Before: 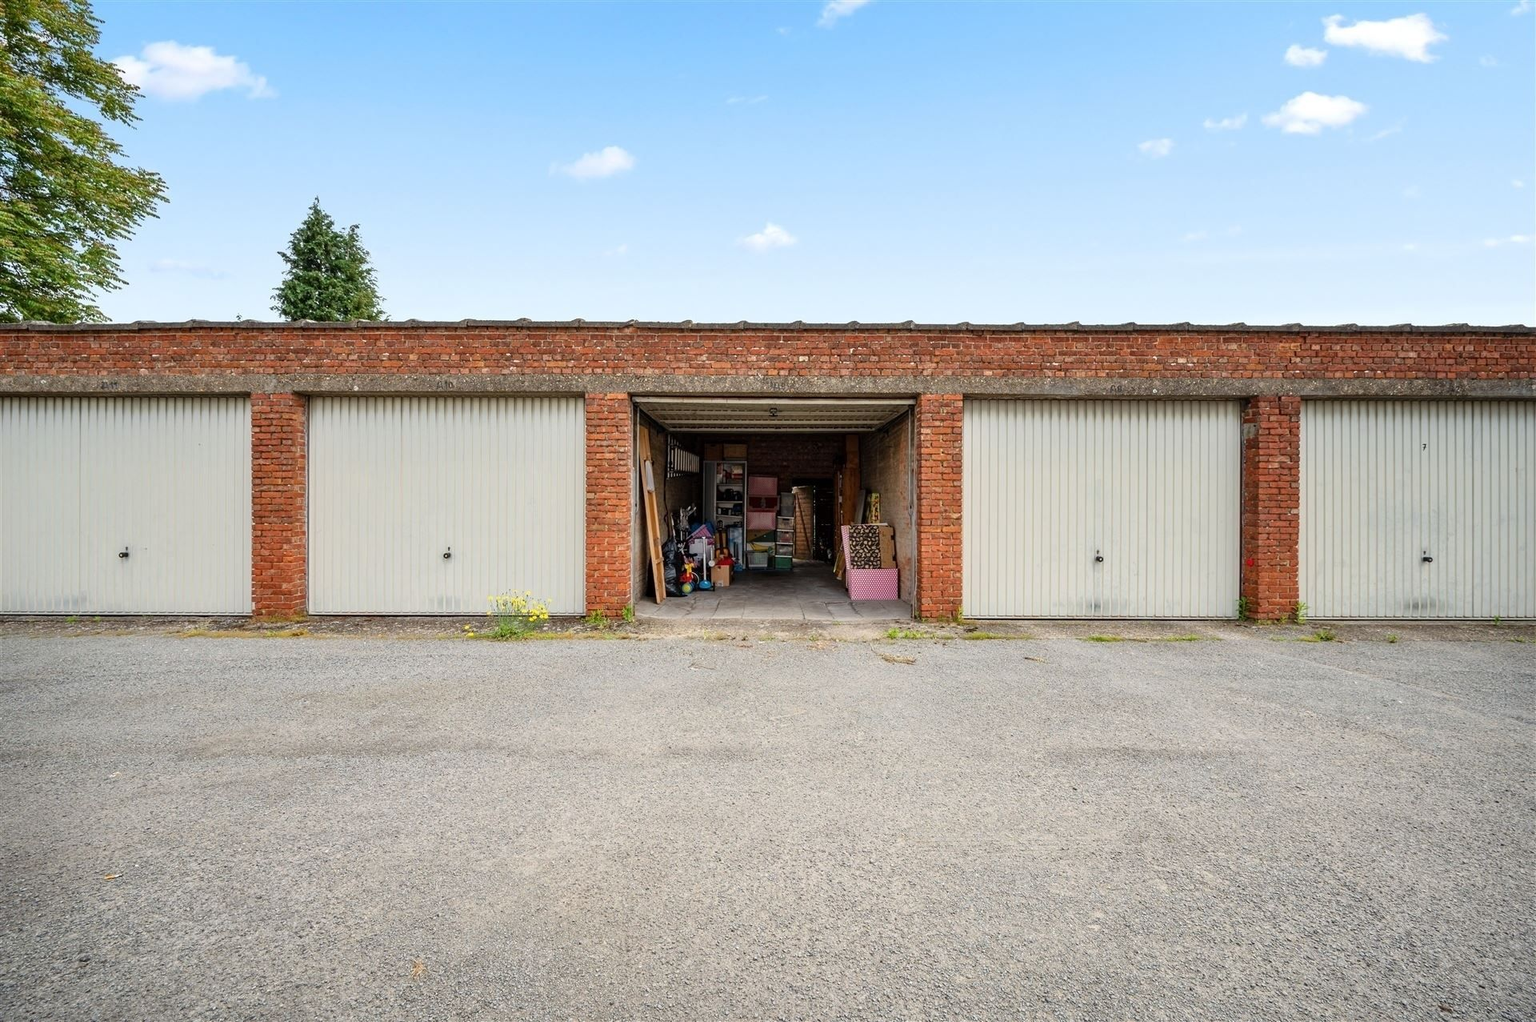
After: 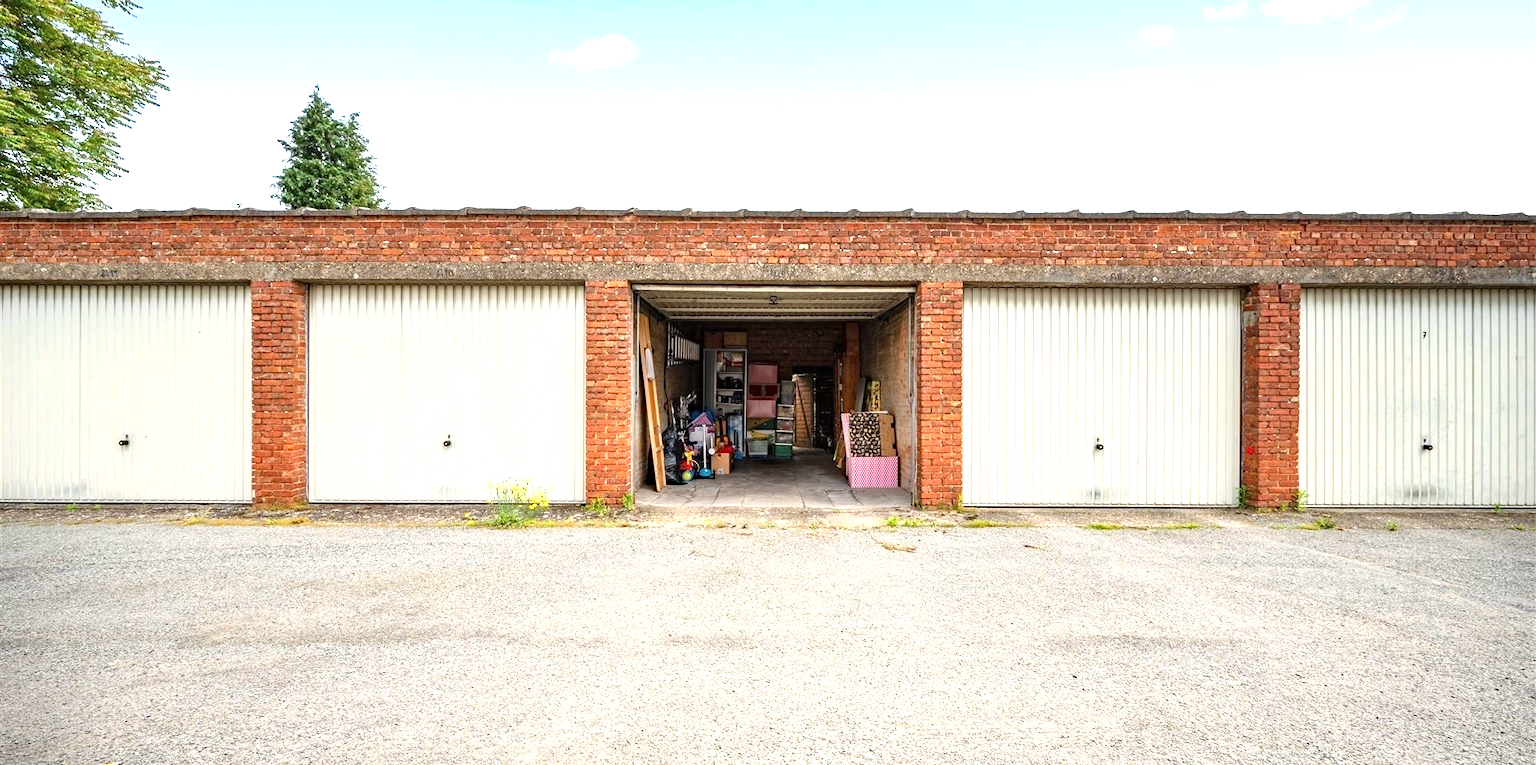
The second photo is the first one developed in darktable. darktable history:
crop: top 11.038%, bottom 13.962%
exposure: black level correction 0, exposure 0.95 EV, compensate exposure bias true, compensate highlight preservation false
haze removal: compatibility mode true, adaptive false
